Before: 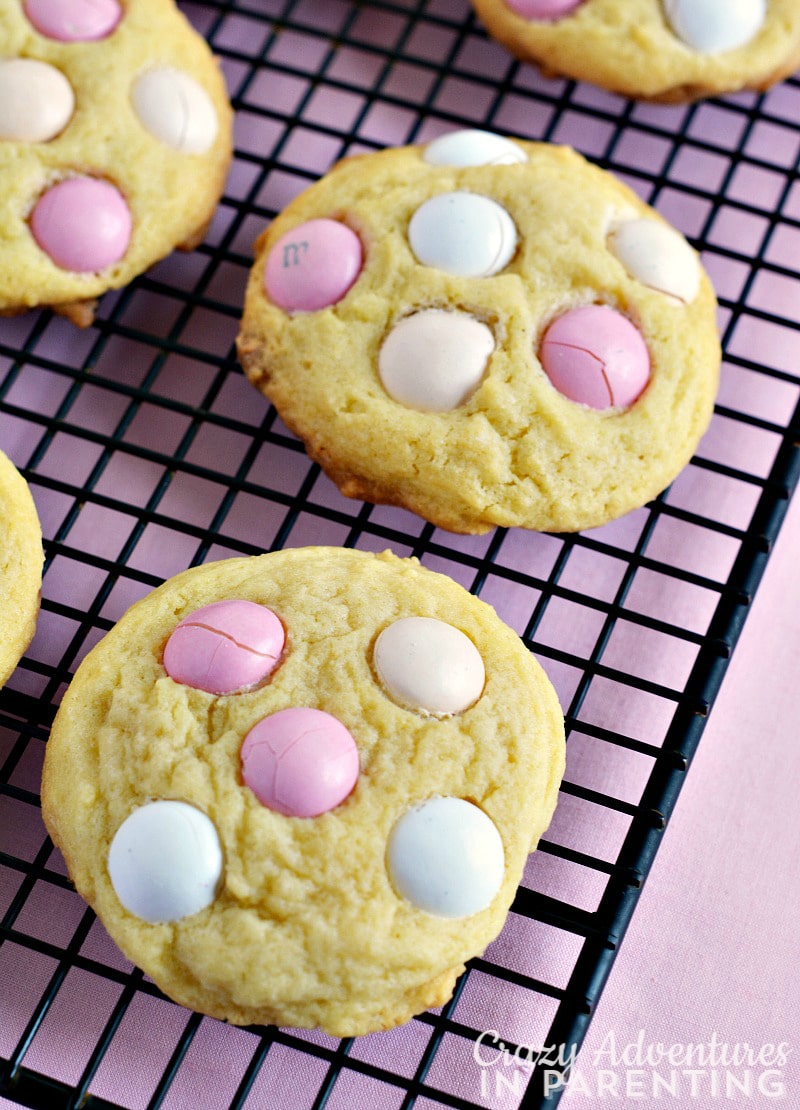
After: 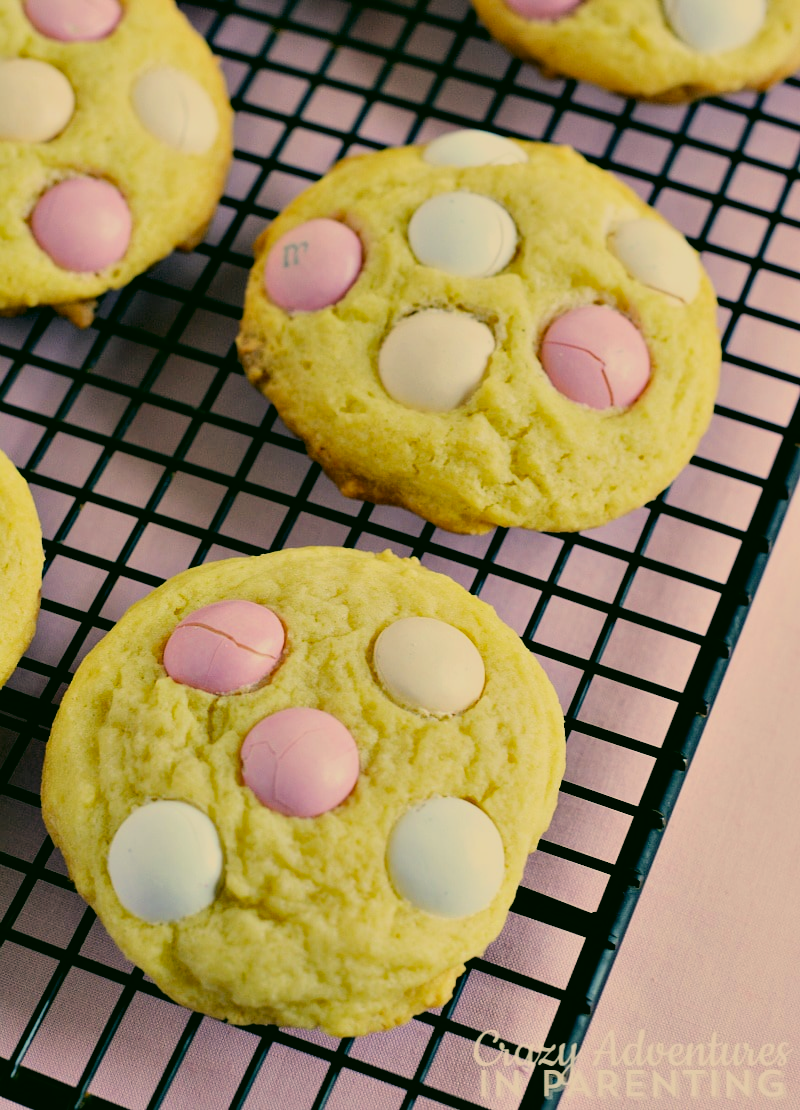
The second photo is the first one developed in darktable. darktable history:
color correction: highlights a* 5.3, highlights b* 24.26, shadows a* -15.58, shadows b* 4.02
filmic rgb: black relative exposure -7.65 EV, white relative exposure 4.56 EV, hardness 3.61, color science v6 (2022)
